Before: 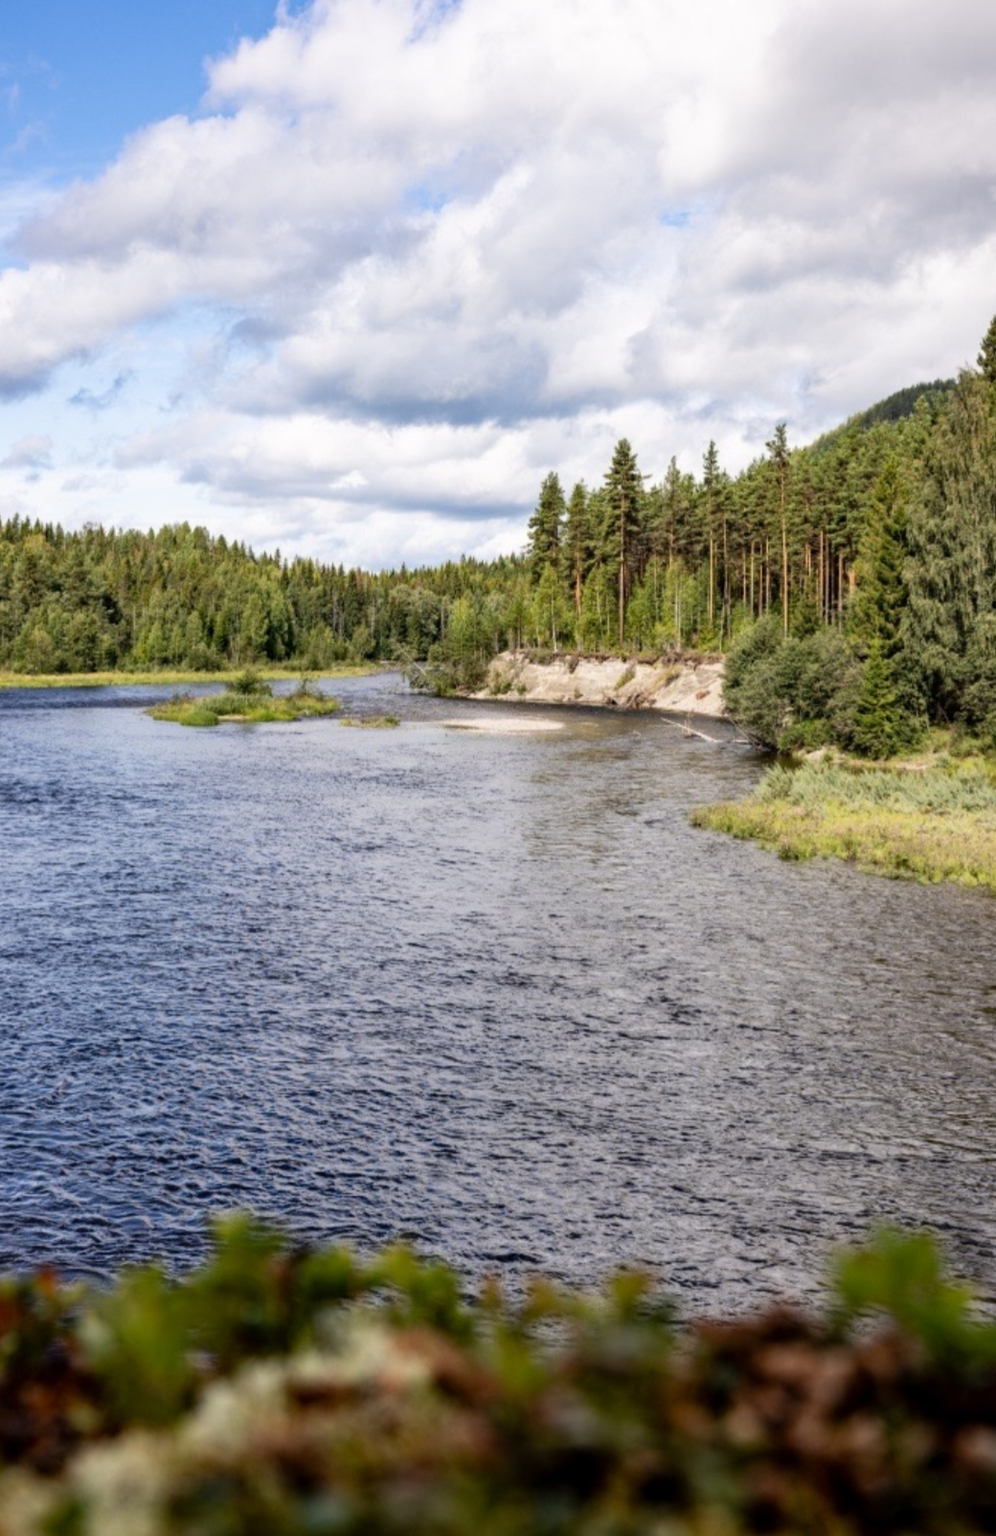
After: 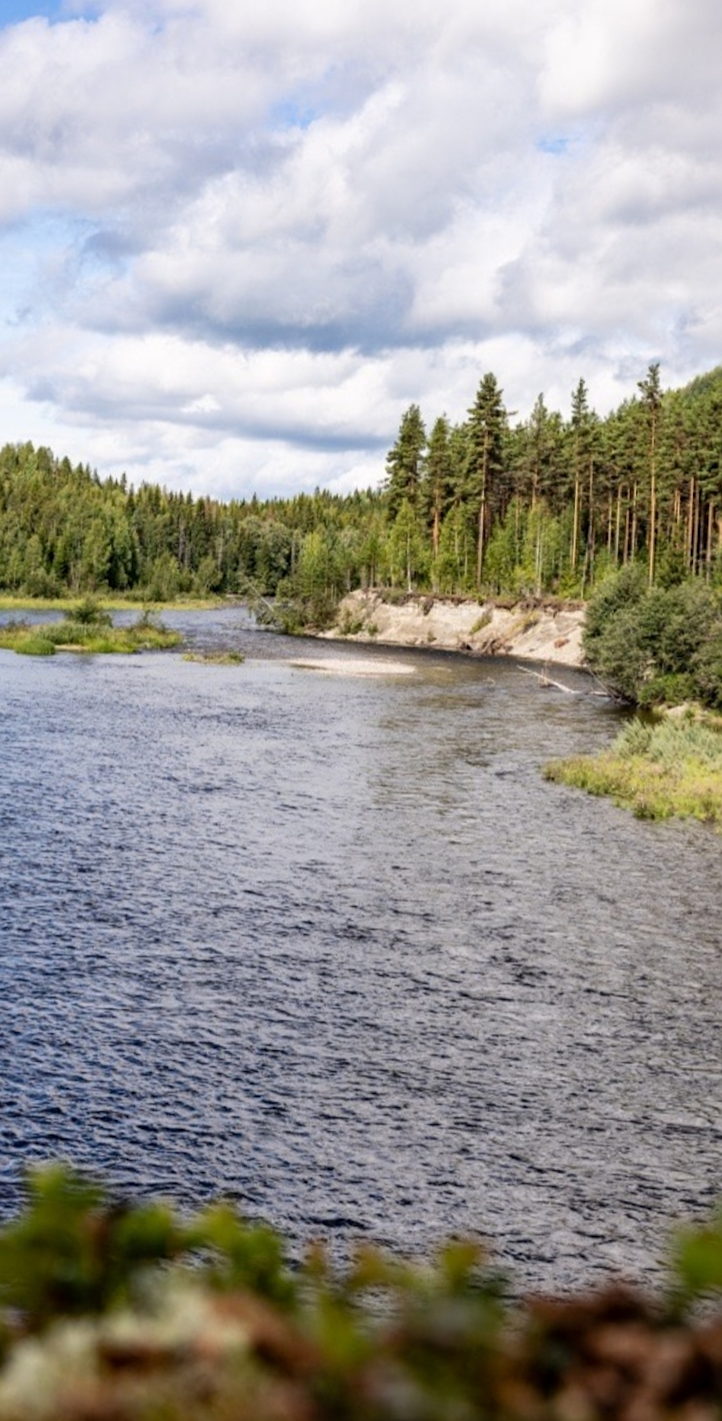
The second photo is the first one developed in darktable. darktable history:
exposure: exposure -0.01 EV, compensate highlight preservation false
sharpen: radius 1.272, amount 0.305, threshold 0
rotate and perspective: rotation -1°, crop left 0.011, crop right 0.989, crop top 0.025, crop bottom 0.975
crop and rotate: angle -3.27°, left 14.277%, top 0.028%, right 10.766%, bottom 0.028%
